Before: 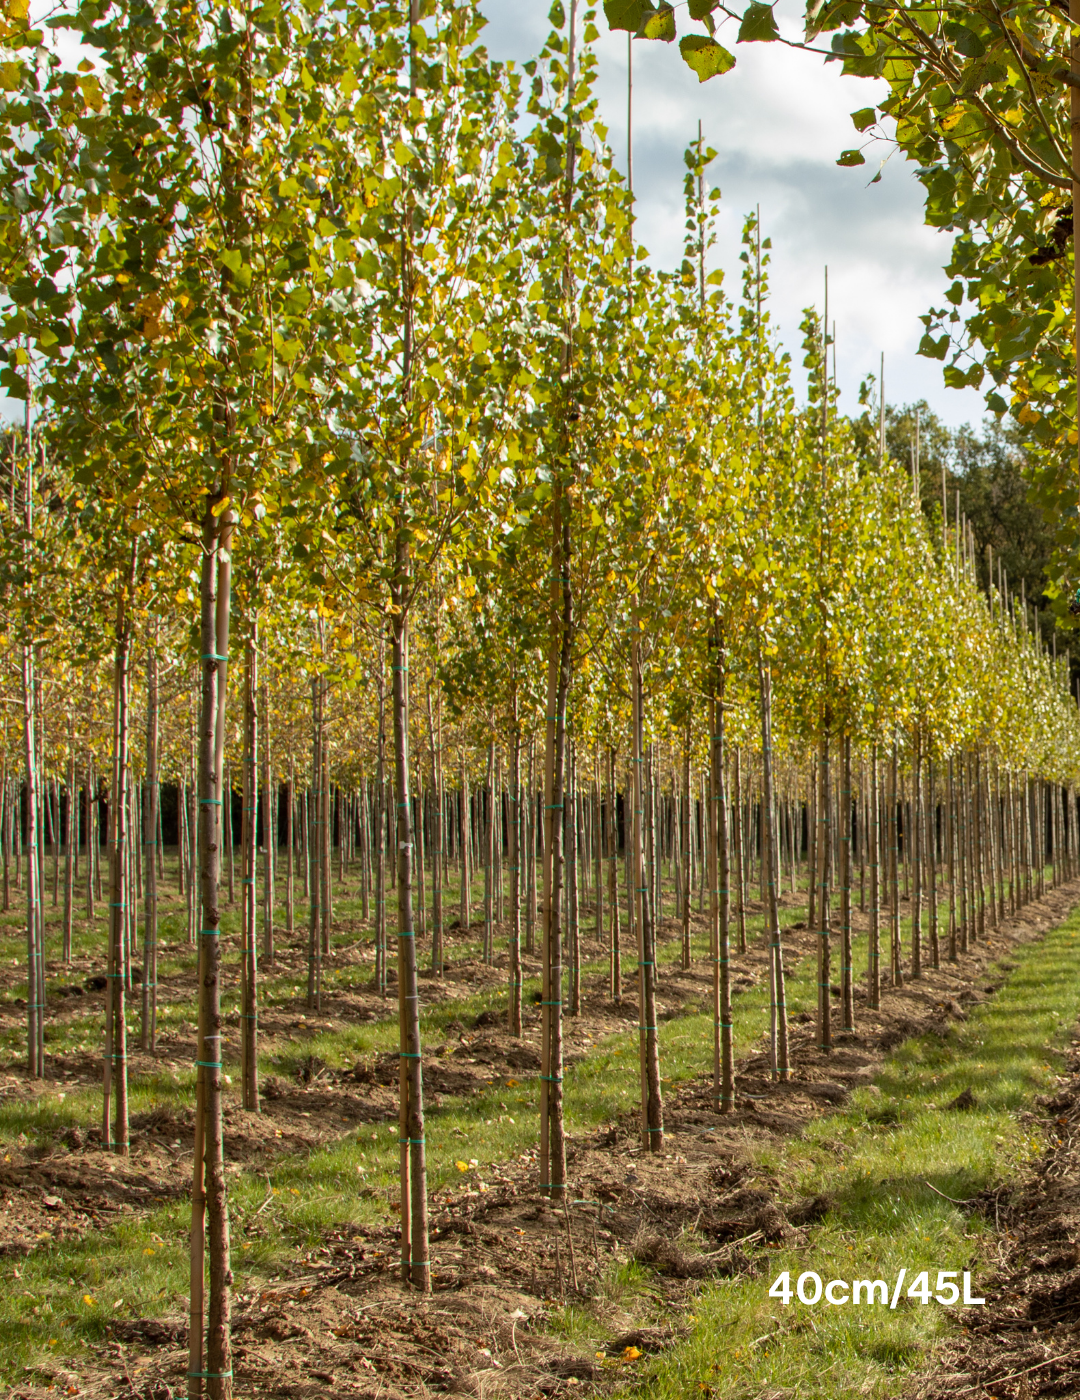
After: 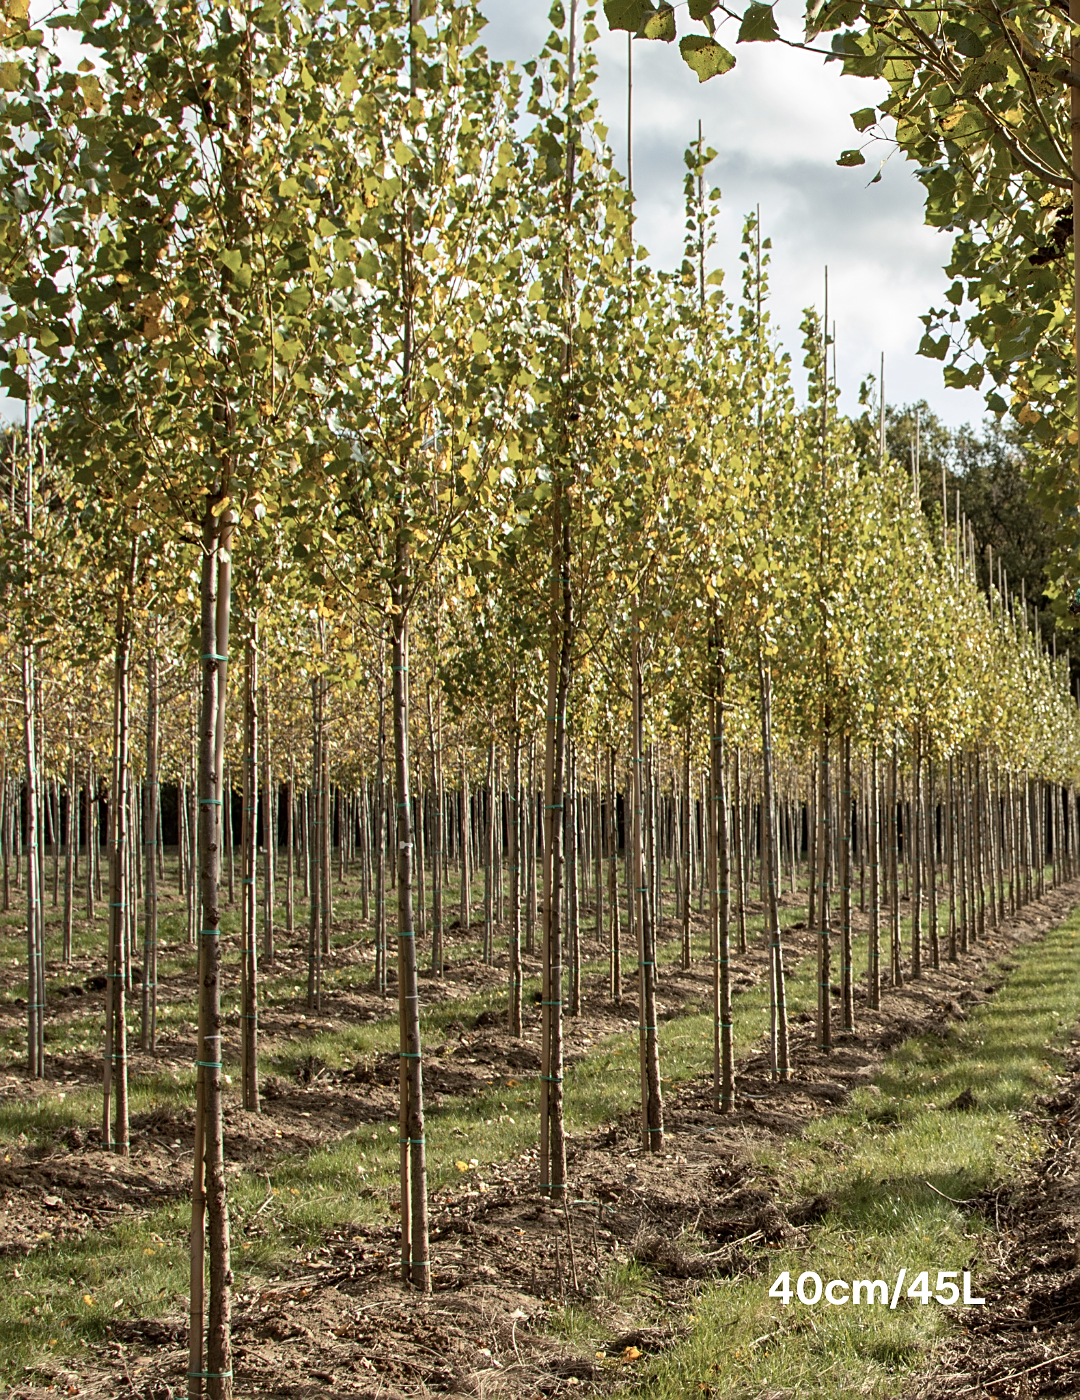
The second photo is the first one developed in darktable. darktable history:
sharpen: on, module defaults
contrast brightness saturation: contrast 0.103, saturation -0.289
